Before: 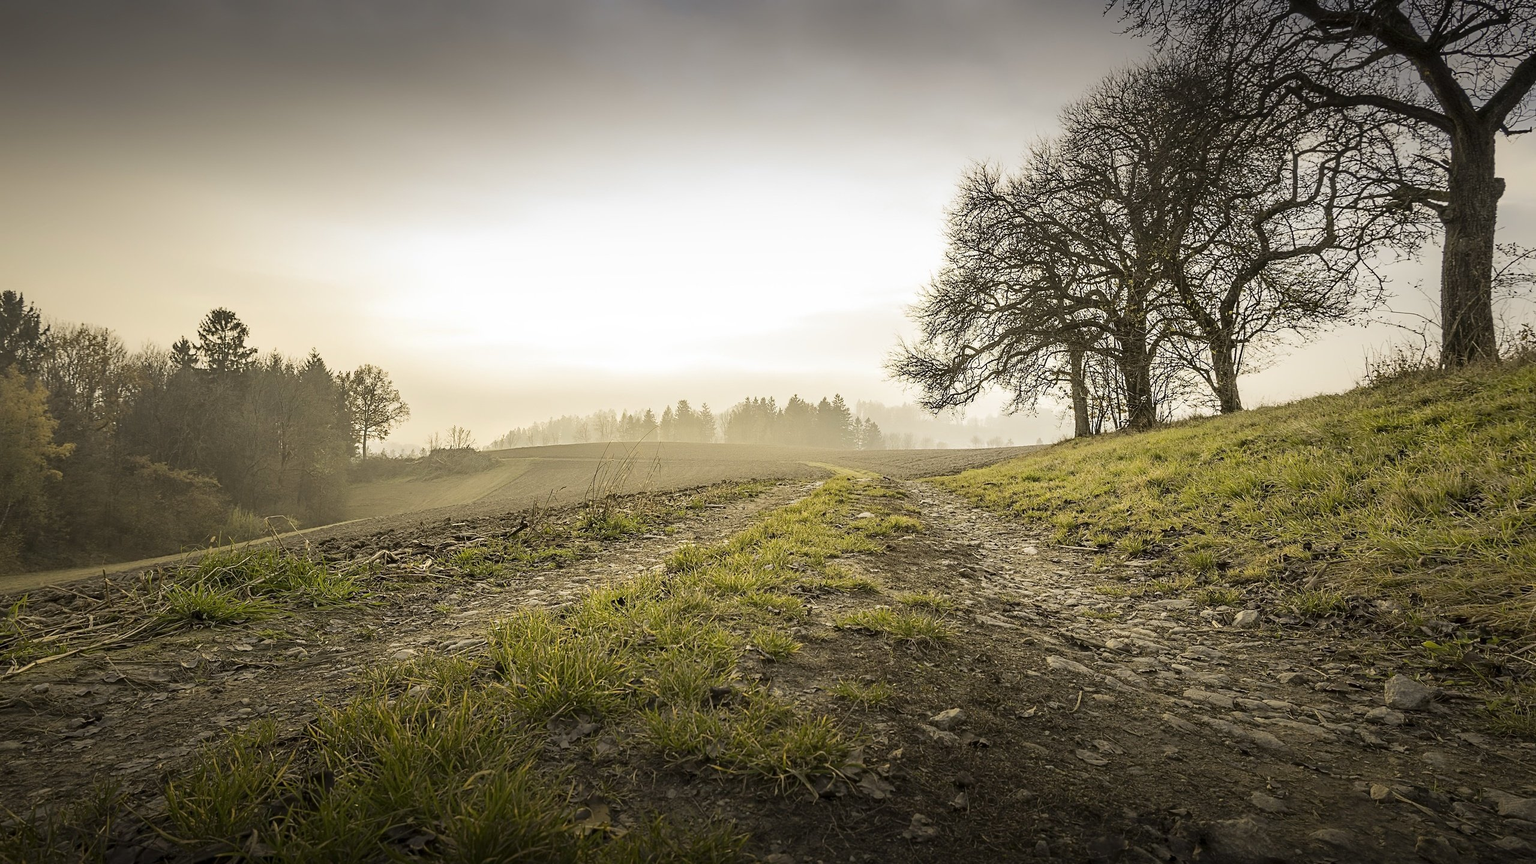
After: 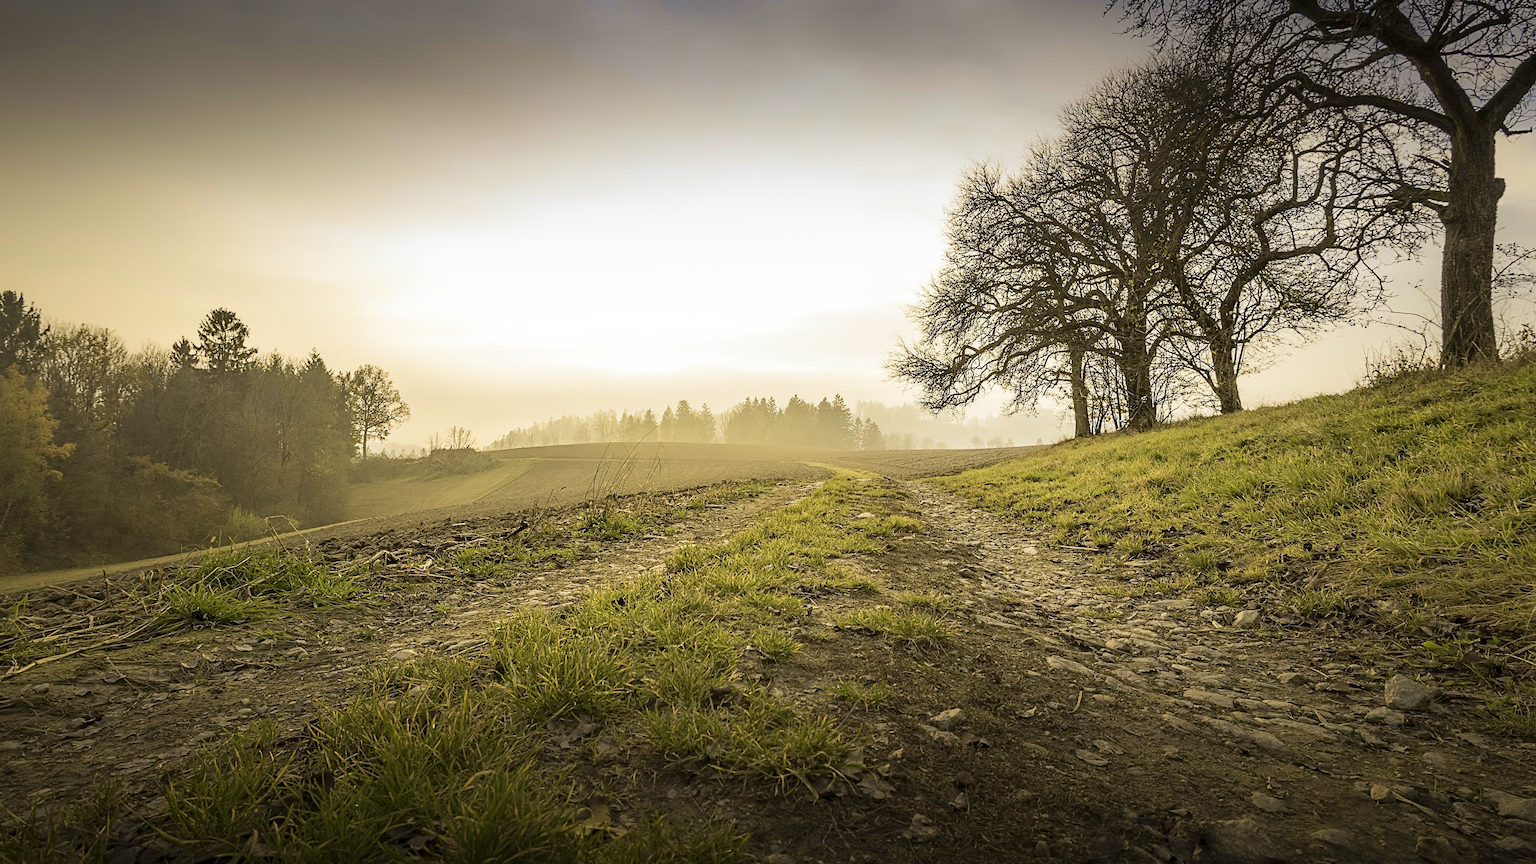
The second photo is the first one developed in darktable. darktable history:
velvia: strength 50.32%
